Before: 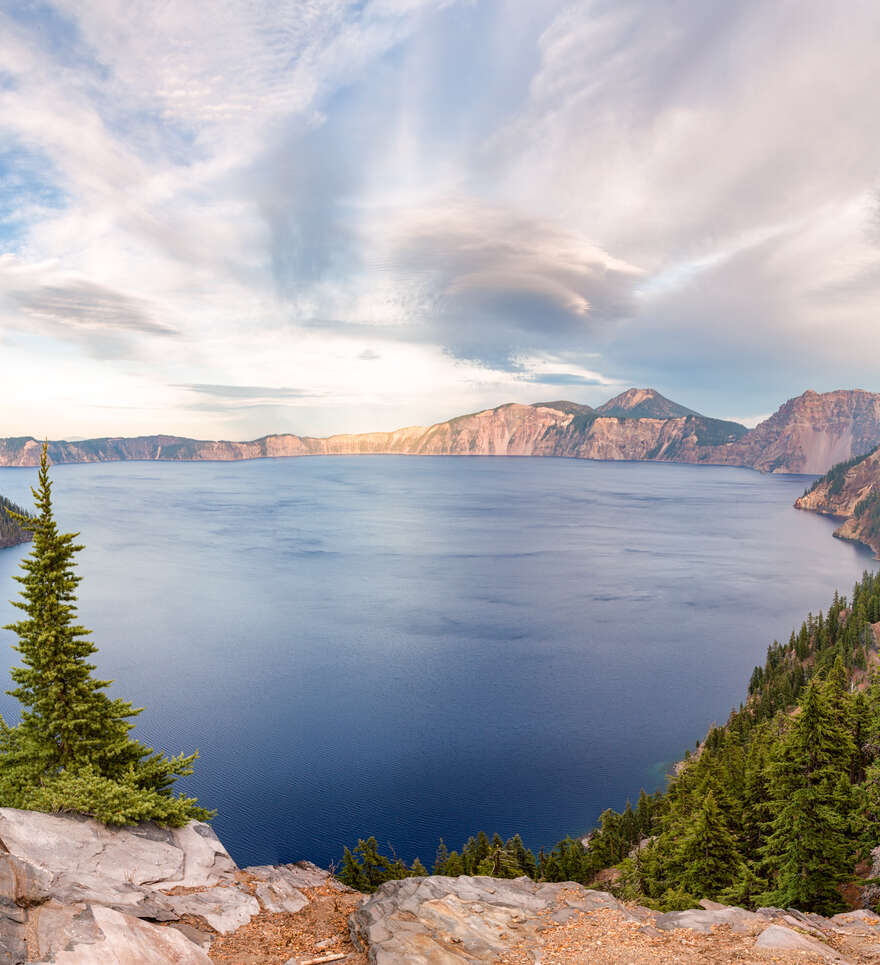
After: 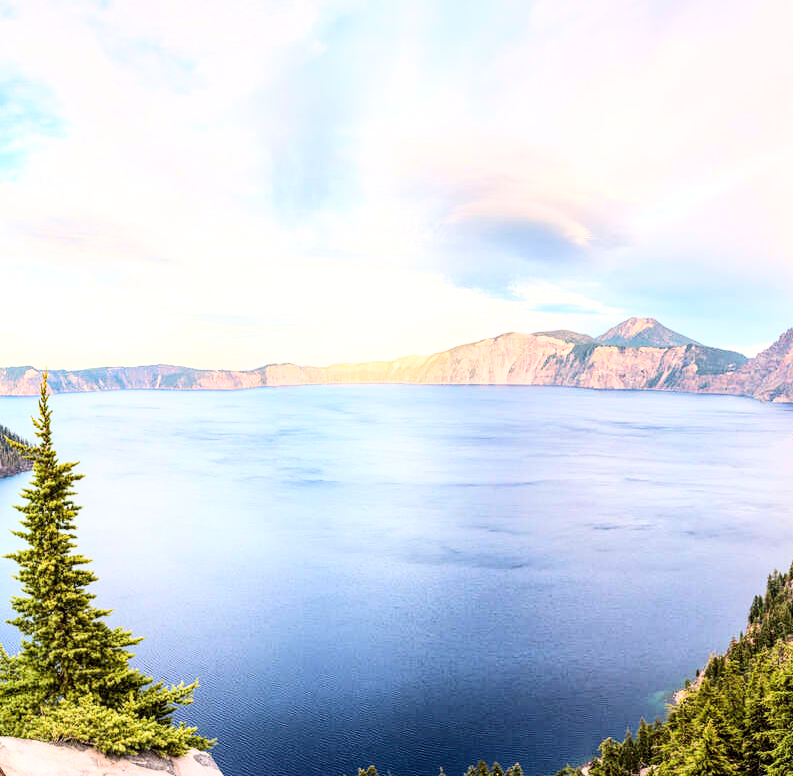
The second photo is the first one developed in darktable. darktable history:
crop: top 7.394%, right 9.819%, bottom 12.089%
local contrast: on, module defaults
base curve: curves: ch0 [(0, 0) (0.007, 0.004) (0.027, 0.03) (0.046, 0.07) (0.207, 0.54) (0.442, 0.872) (0.673, 0.972) (1, 1)], exposure shift 0.01
